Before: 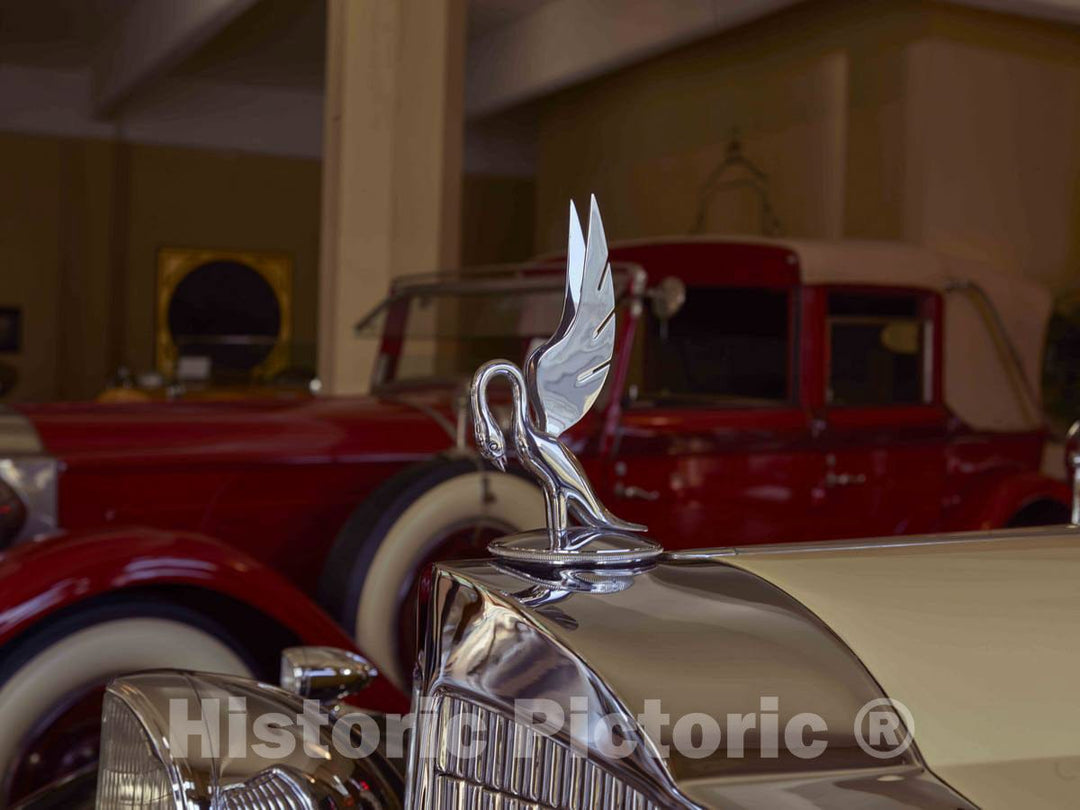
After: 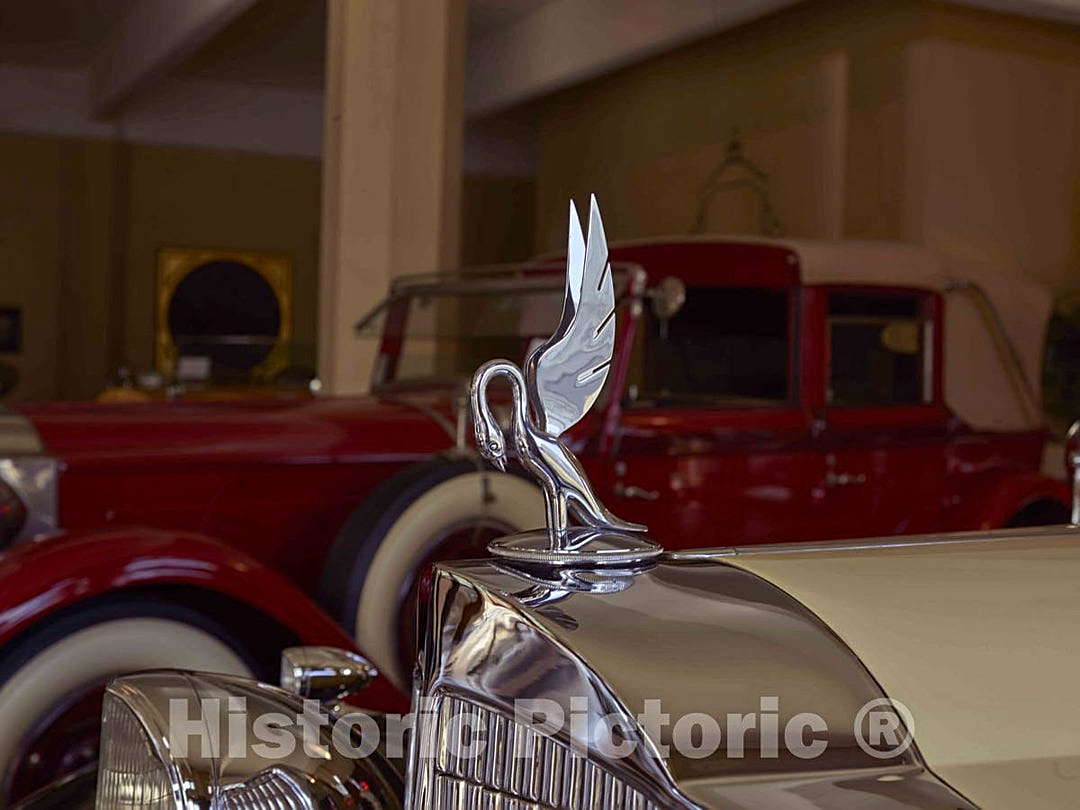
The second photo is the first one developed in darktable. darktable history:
sharpen: on, module defaults
levels: levels [0, 0.492, 0.984]
